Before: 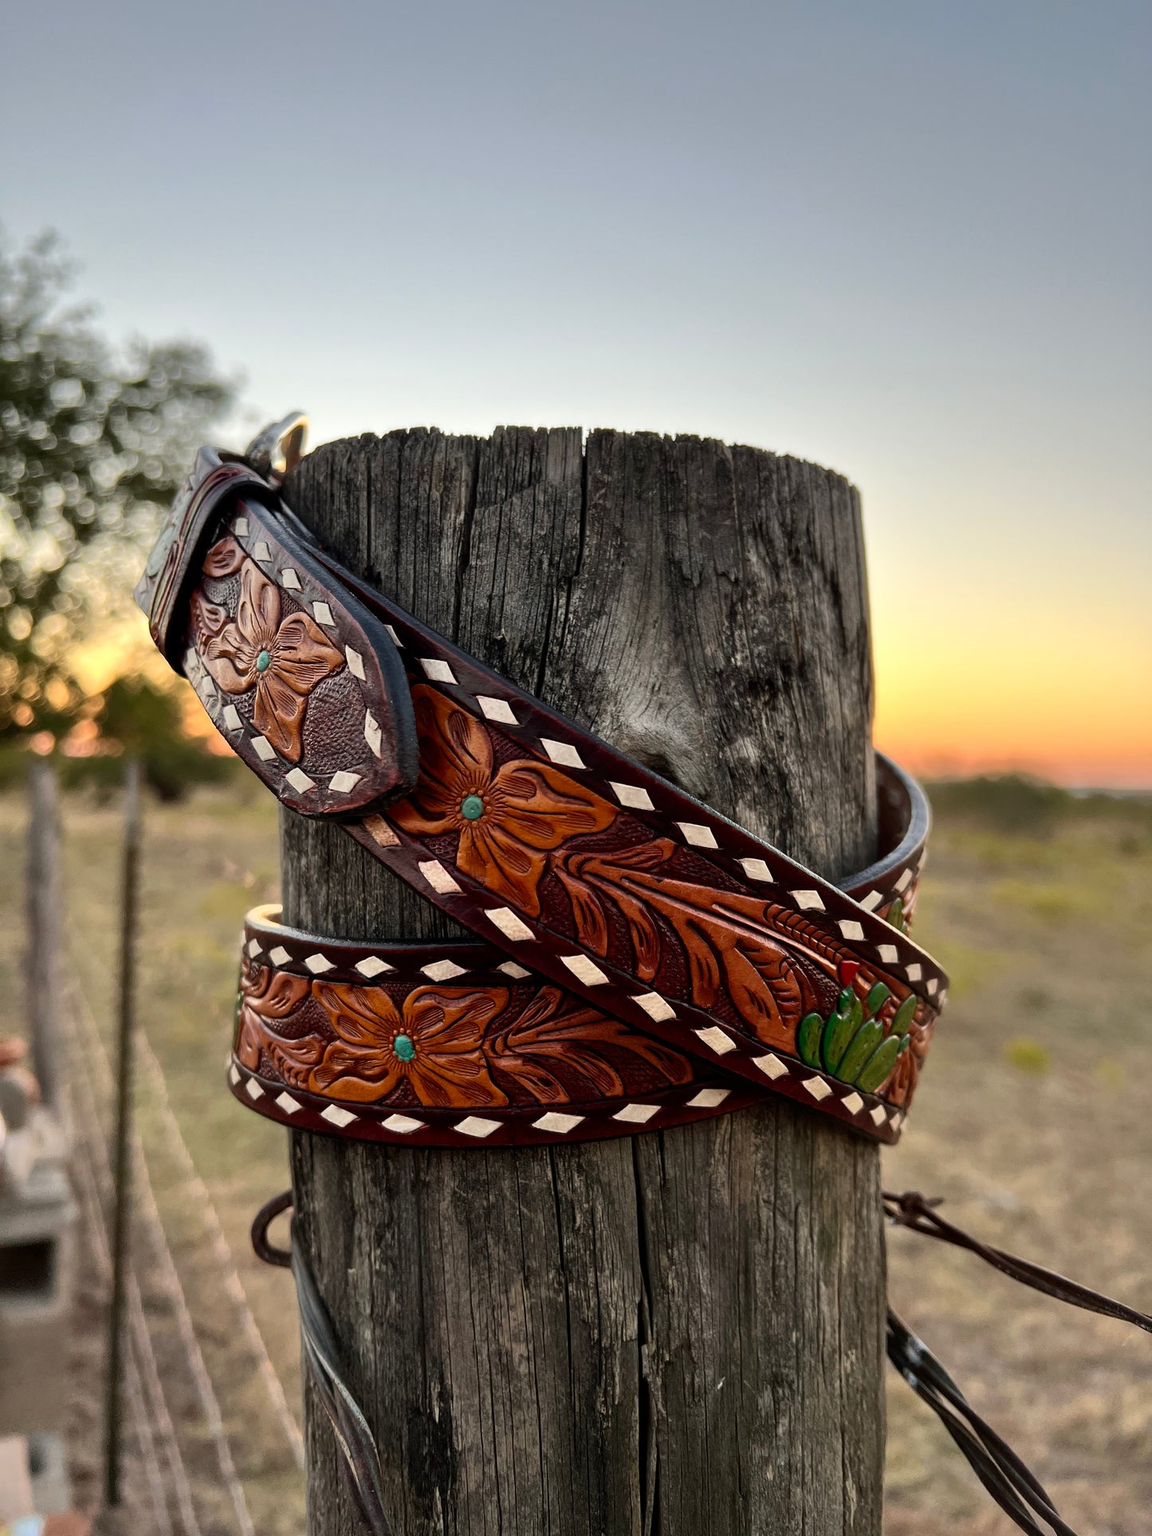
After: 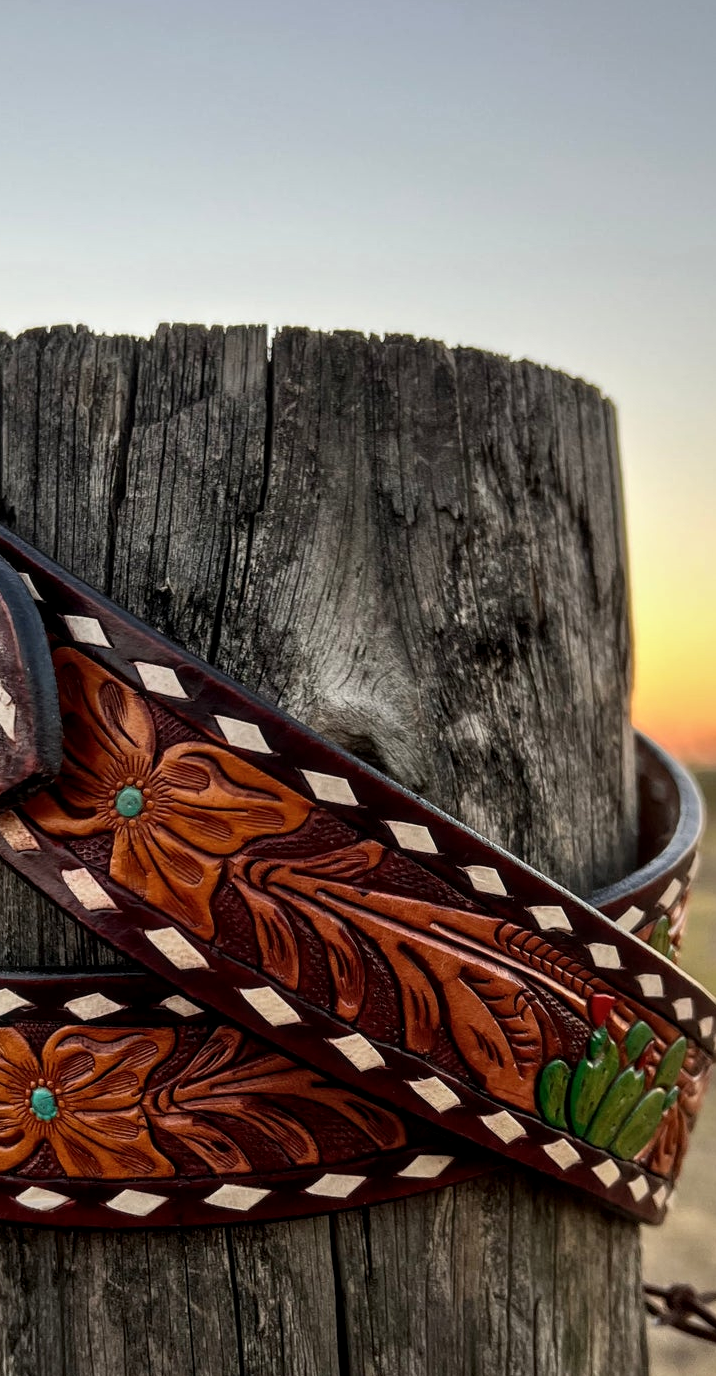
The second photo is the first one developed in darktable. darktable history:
crop: left 32.075%, top 10.976%, right 18.355%, bottom 17.596%
local contrast: on, module defaults
